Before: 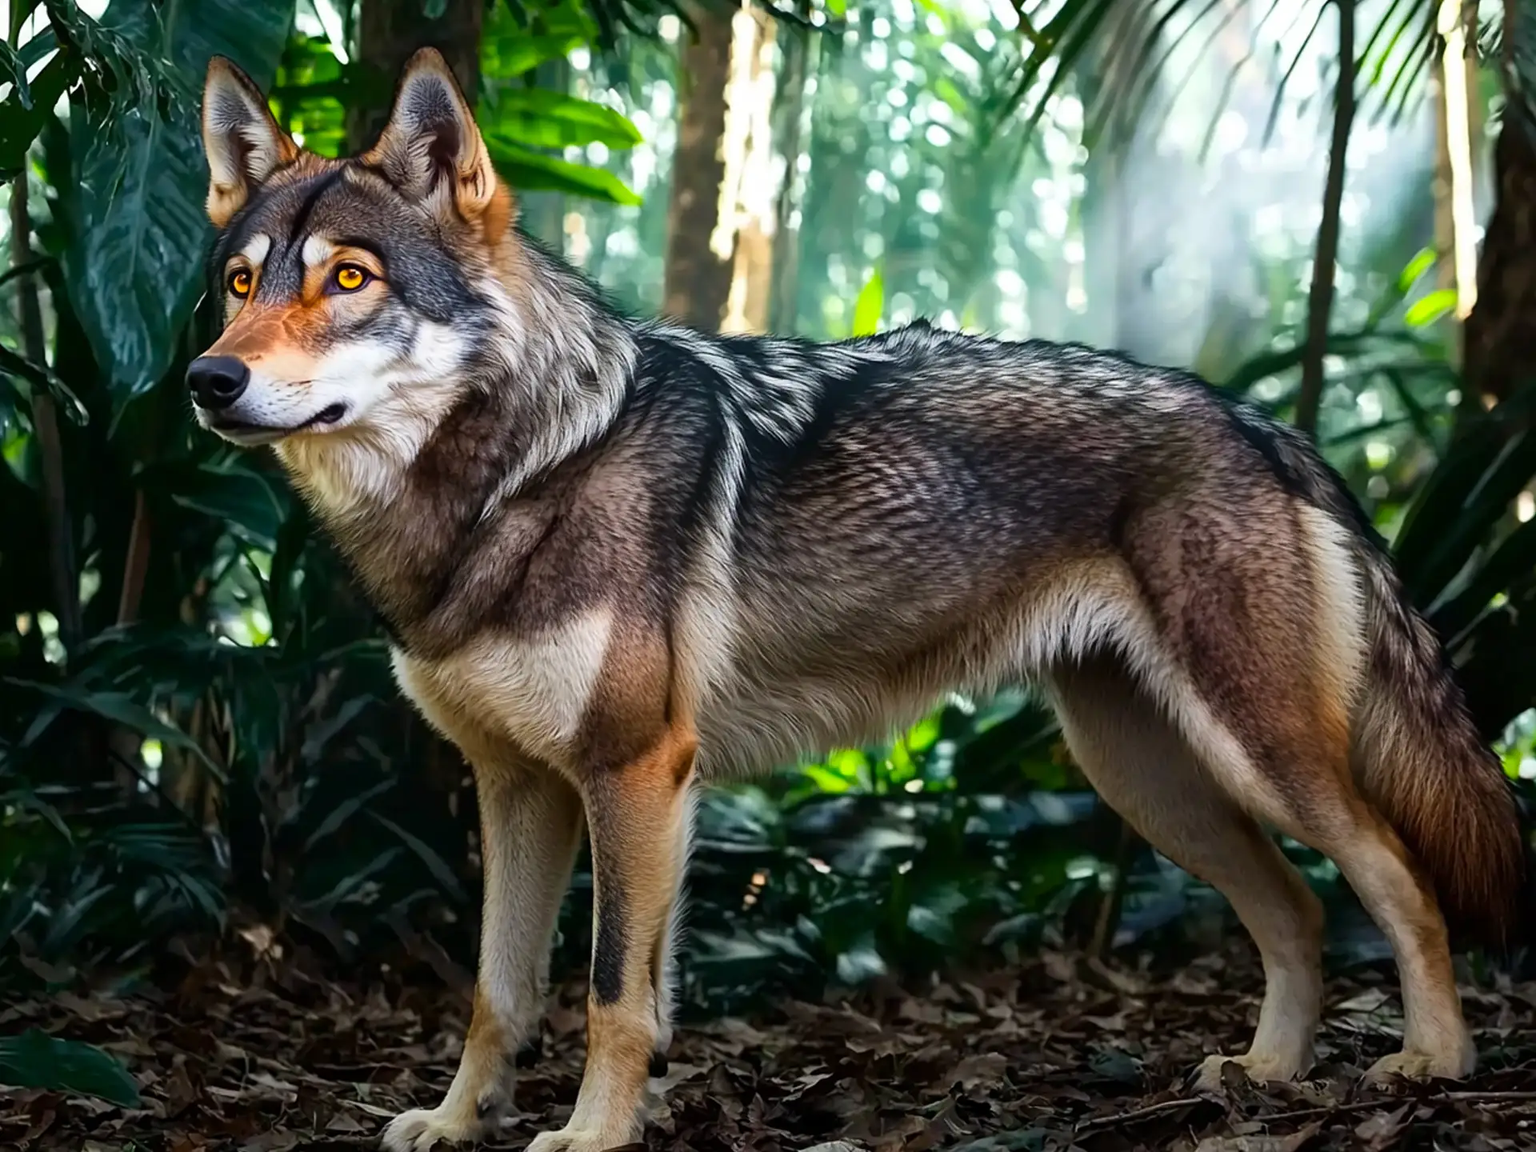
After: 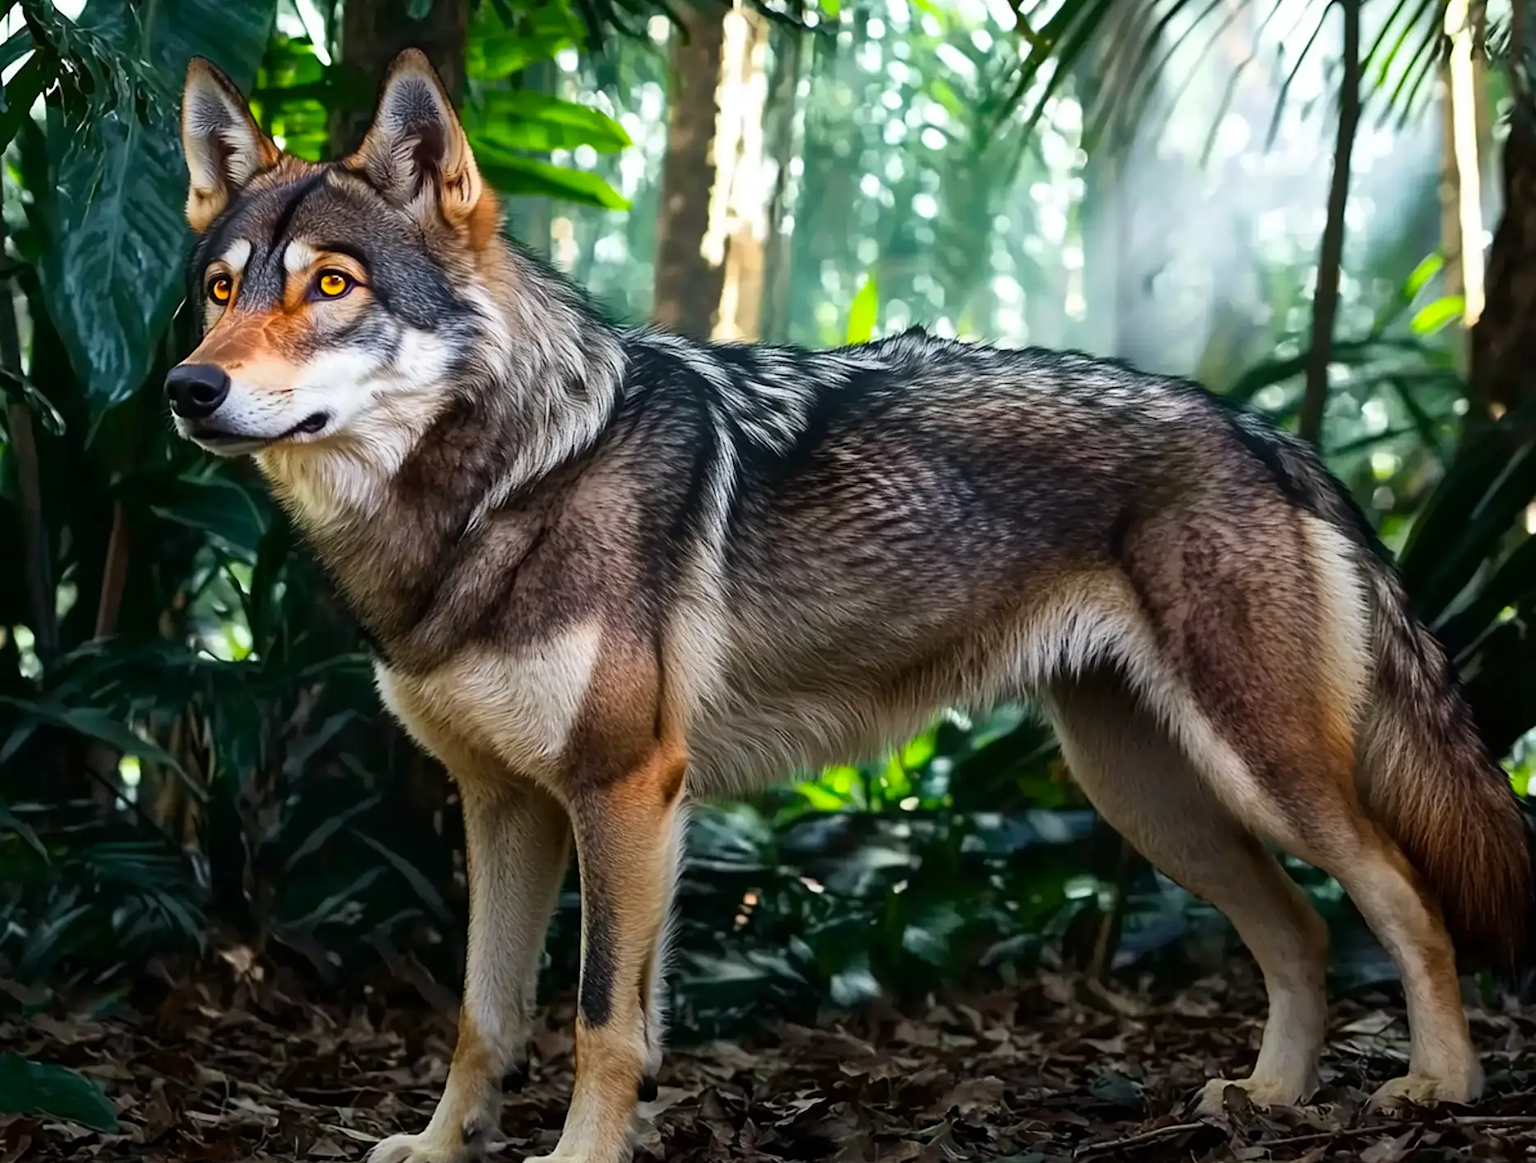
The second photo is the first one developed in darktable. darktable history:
crop and rotate: left 1.618%, right 0.533%, bottom 1.208%
